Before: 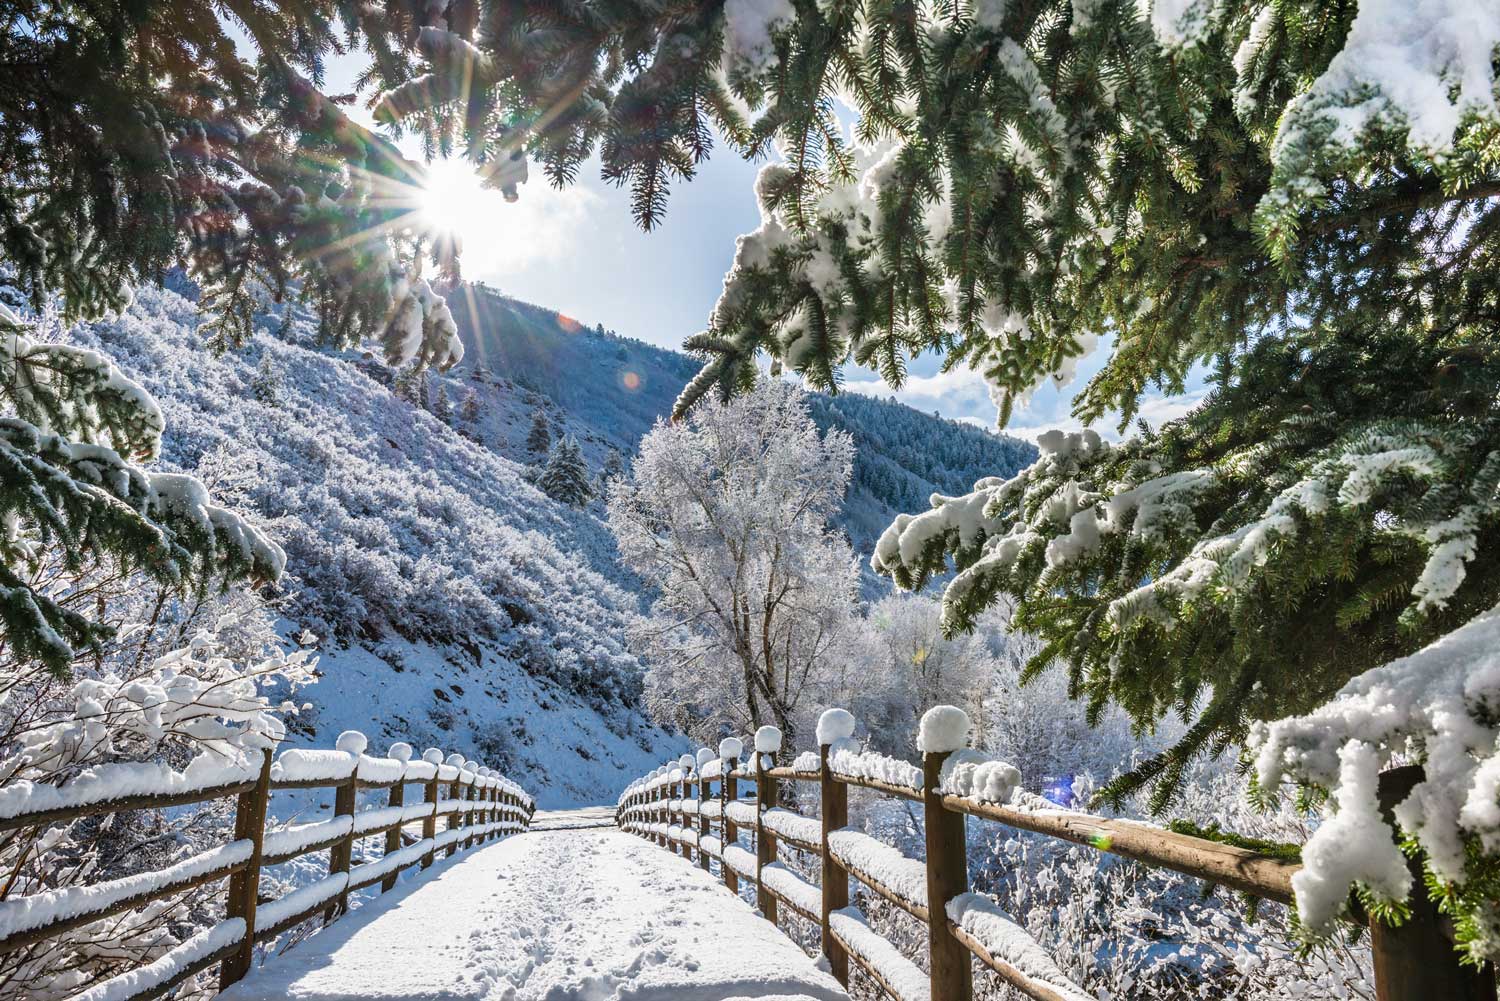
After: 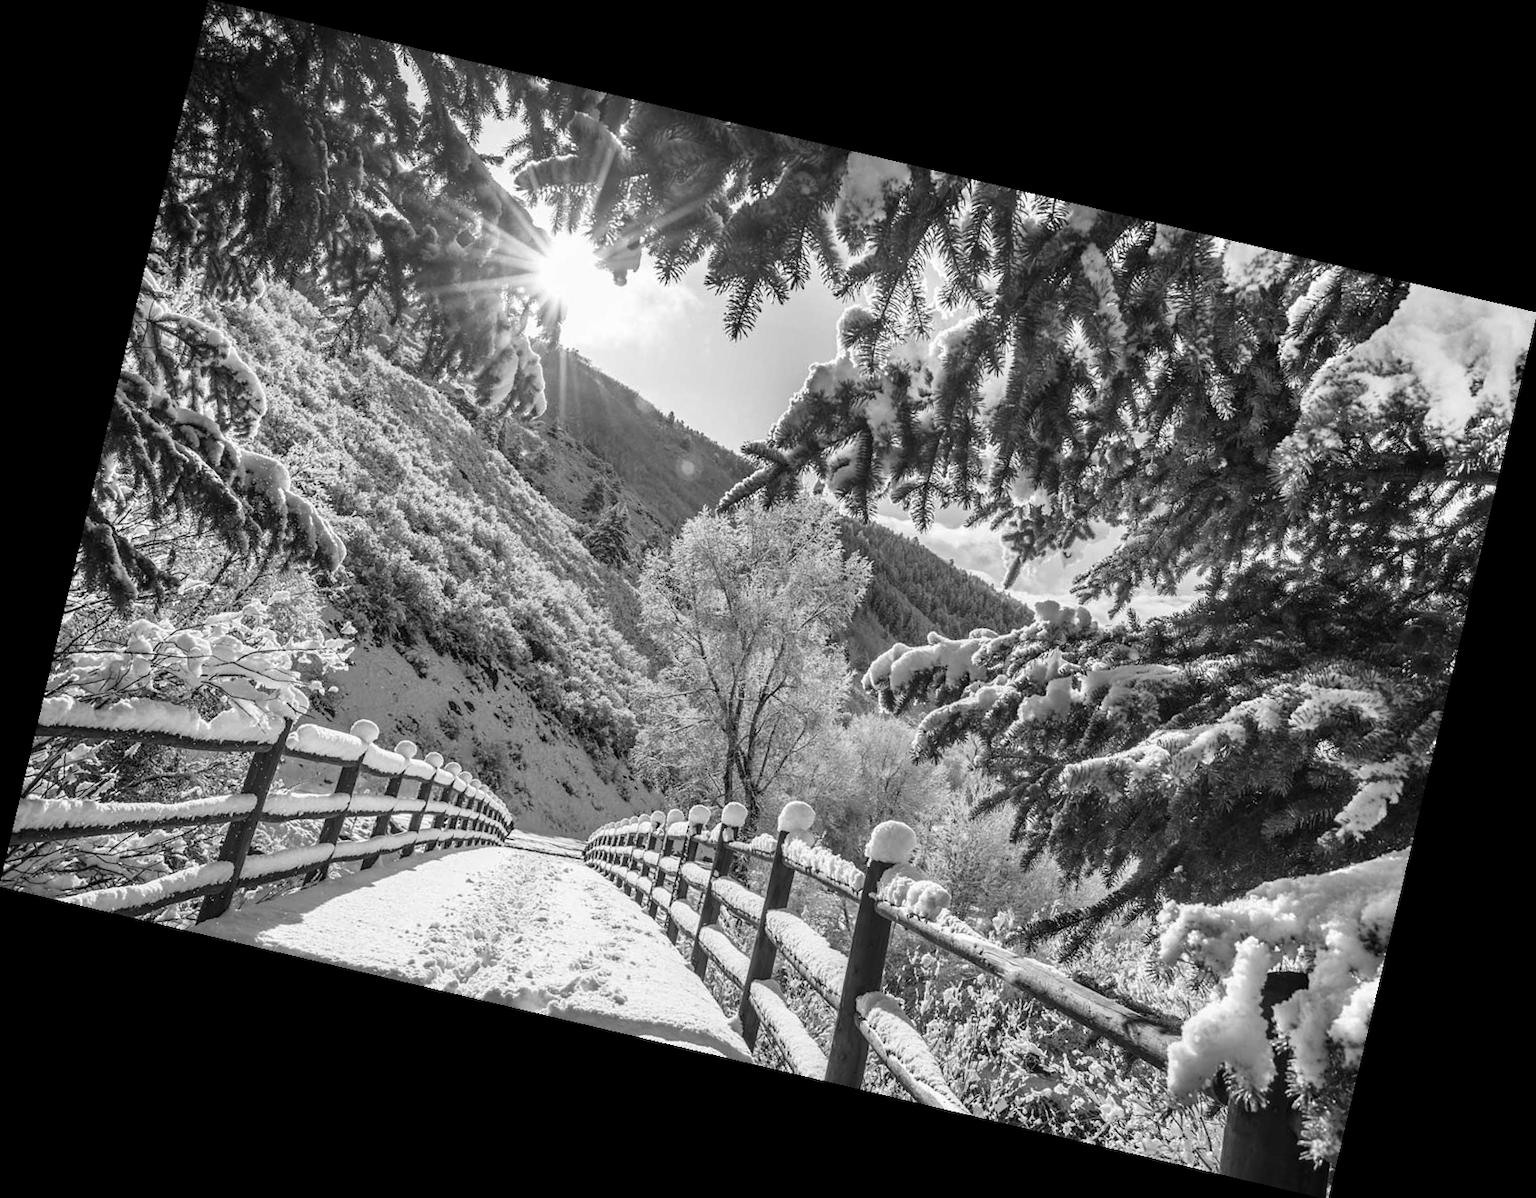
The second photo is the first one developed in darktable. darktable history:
color correction: saturation 0.5
rotate and perspective: rotation 13.27°, automatic cropping off
color zones: curves: ch1 [(0, -0.394) (0.143, -0.394) (0.286, -0.394) (0.429, -0.392) (0.571, -0.391) (0.714, -0.391) (0.857, -0.391) (1, -0.394)]
